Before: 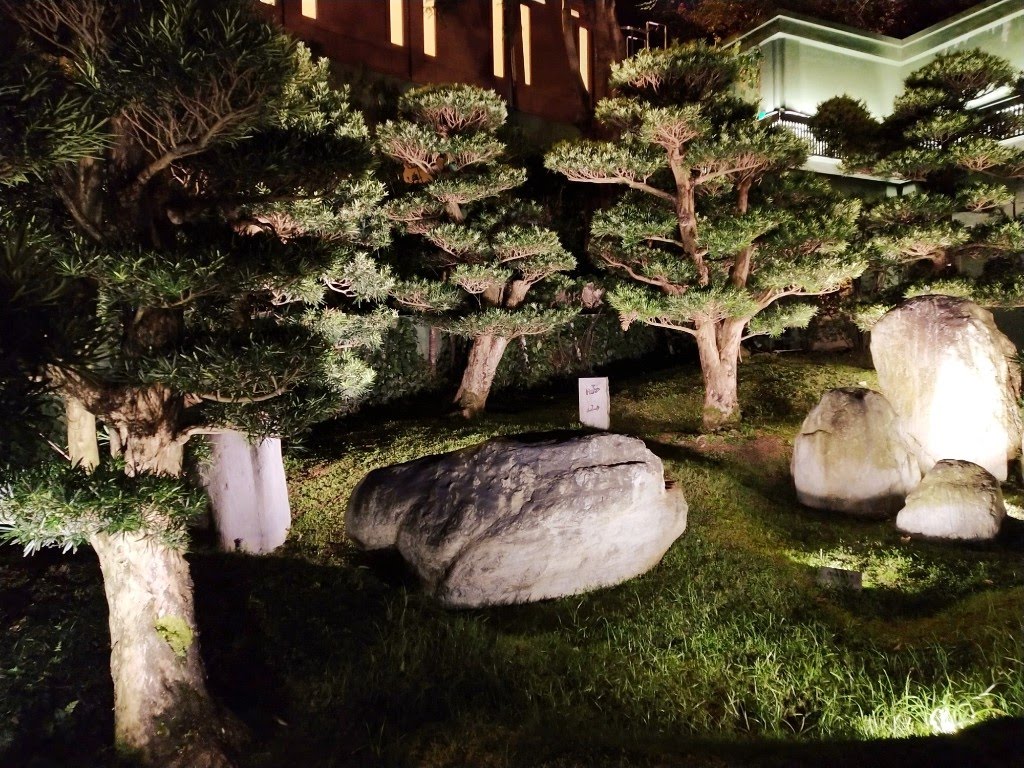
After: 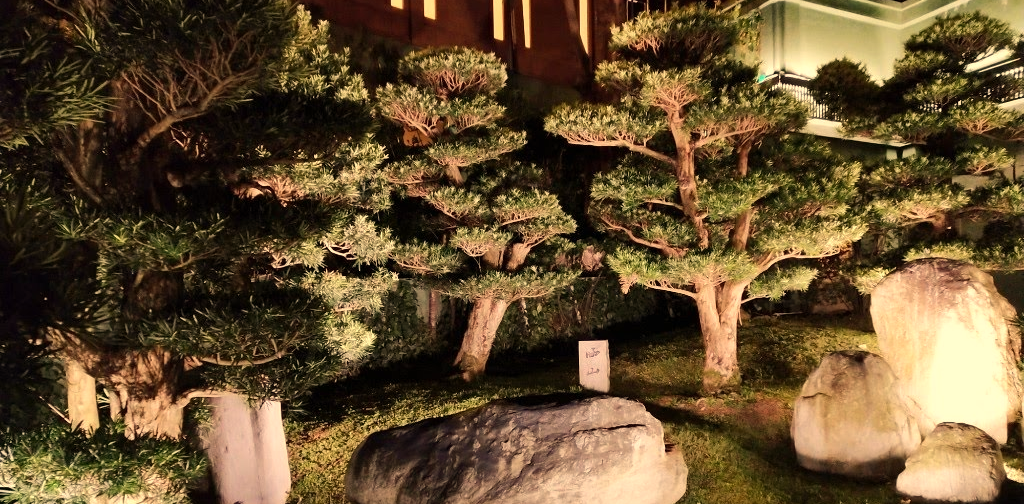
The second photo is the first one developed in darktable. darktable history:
white balance: red 1.138, green 0.996, blue 0.812
crop and rotate: top 4.848%, bottom 29.503%
